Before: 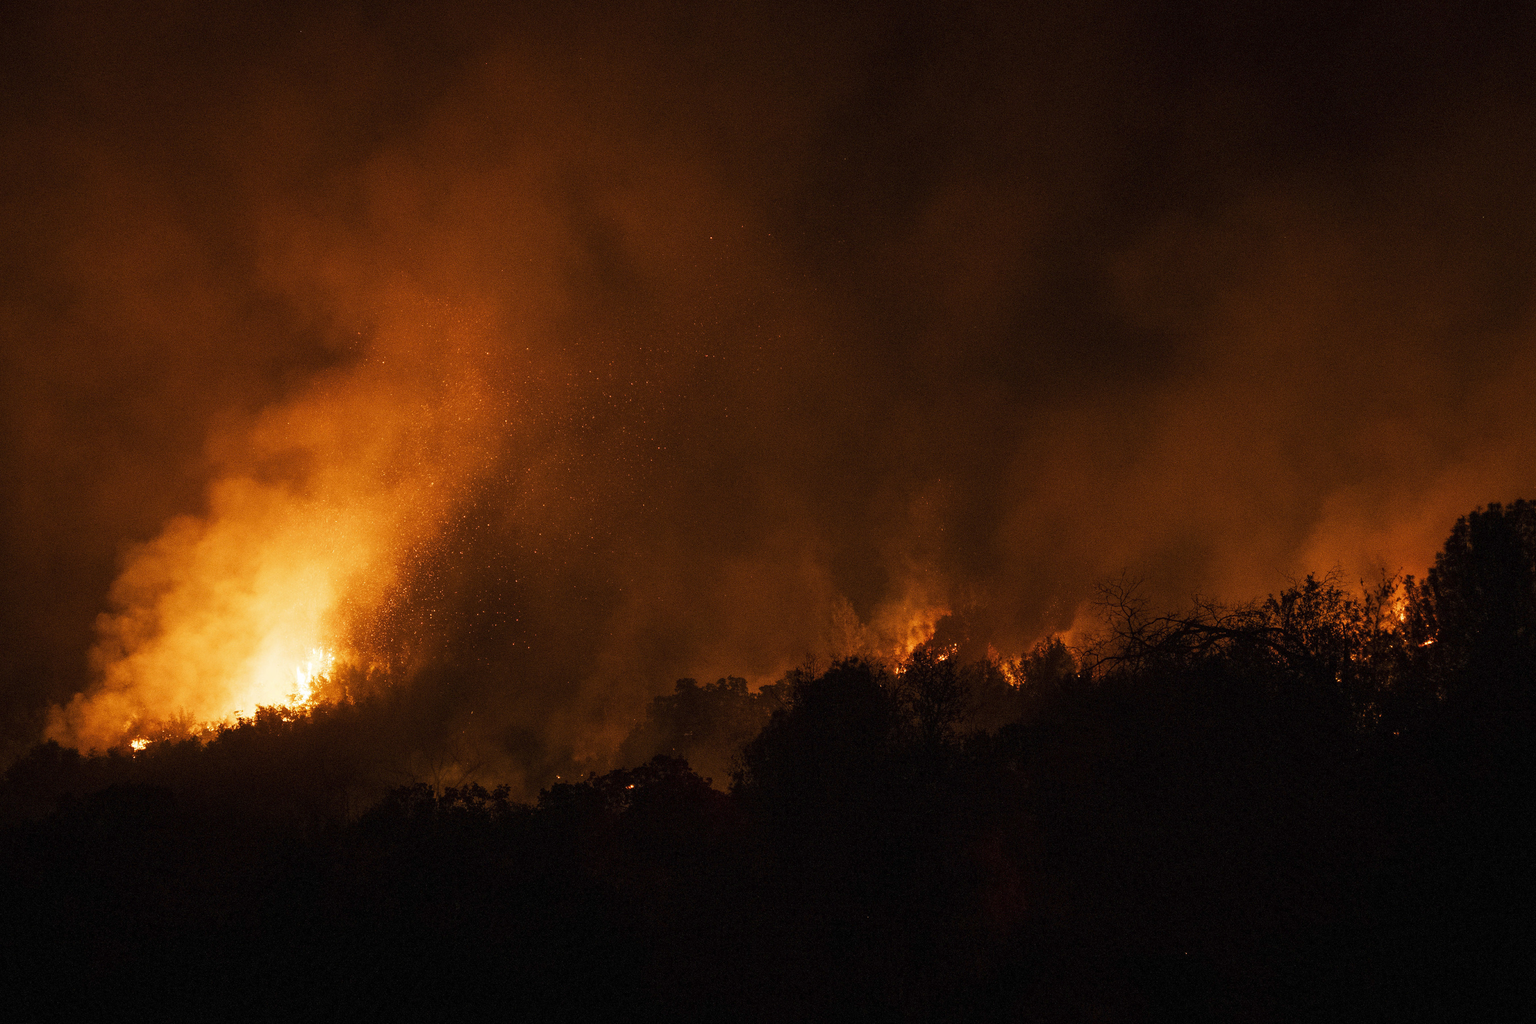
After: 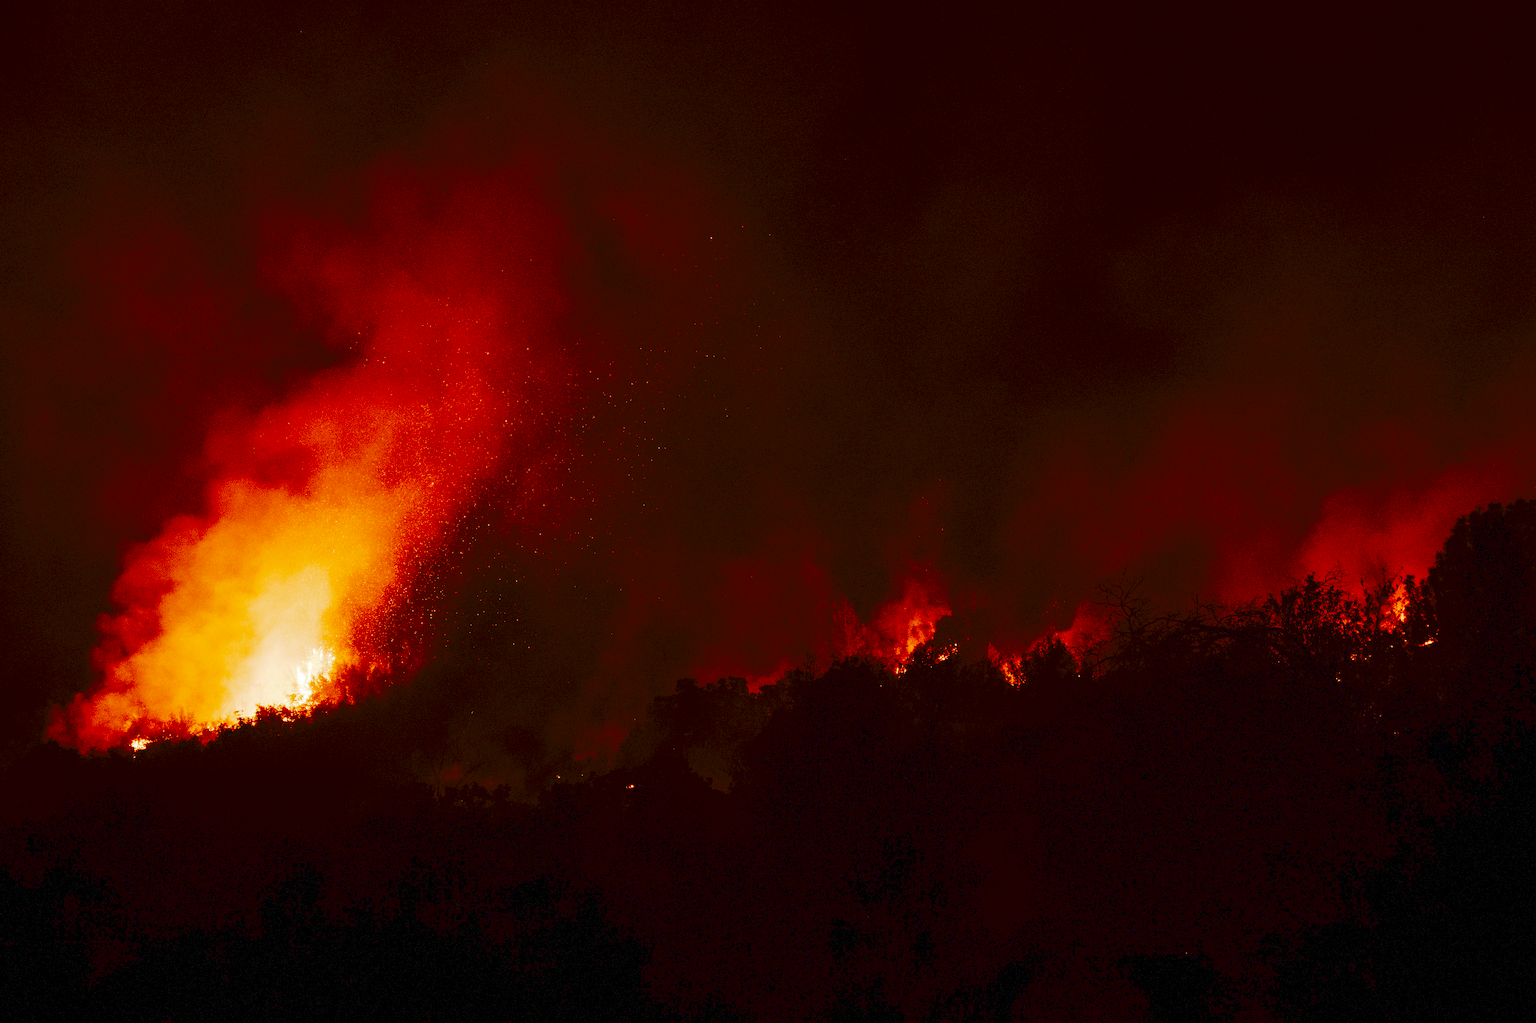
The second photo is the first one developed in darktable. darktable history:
contrast brightness saturation: brightness -0.25, saturation 0.2
tone curve: curves: ch0 [(0, 0) (0.003, 0.064) (0.011, 0.065) (0.025, 0.061) (0.044, 0.068) (0.069, 0.083) (0.1, 0.102) (0.136, 0.126) (0.177, 0.172) (0.224, 0.225) (0.277, 0.306) (0.335, 0.397) (0.399, 0.483) (0.468, 0.56) (0.543, 0.634) (0.623, 0.708) (0.709, 0.77) (0.801, 0.832) (0.898, 0.899) (1, 1)], preserve colors none
